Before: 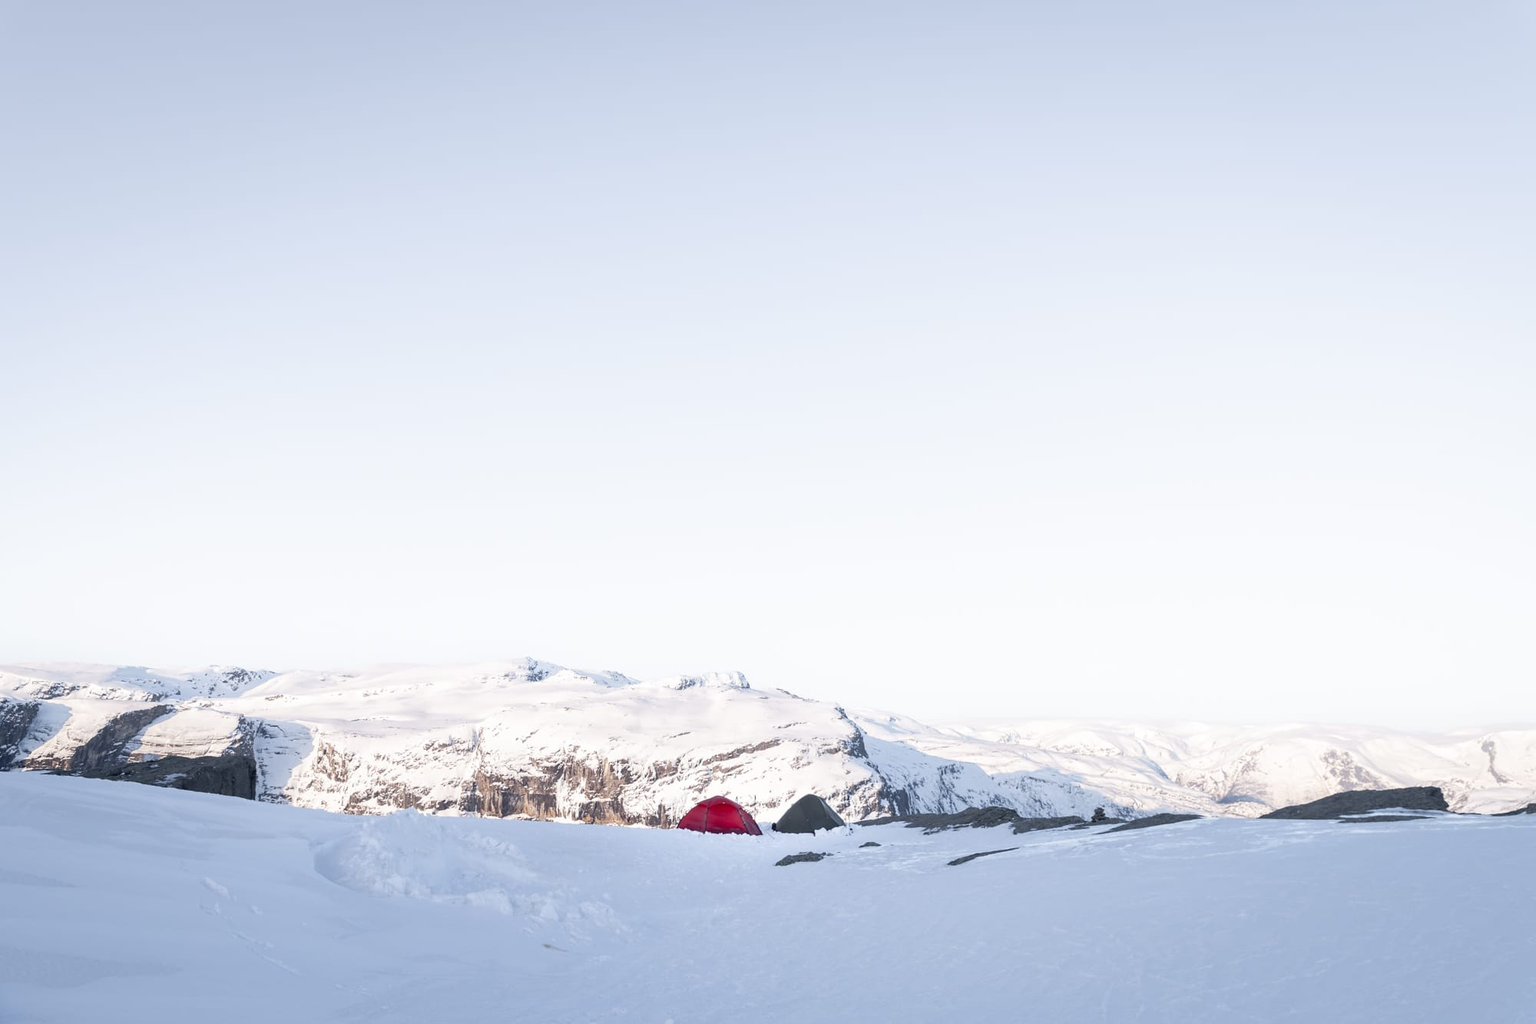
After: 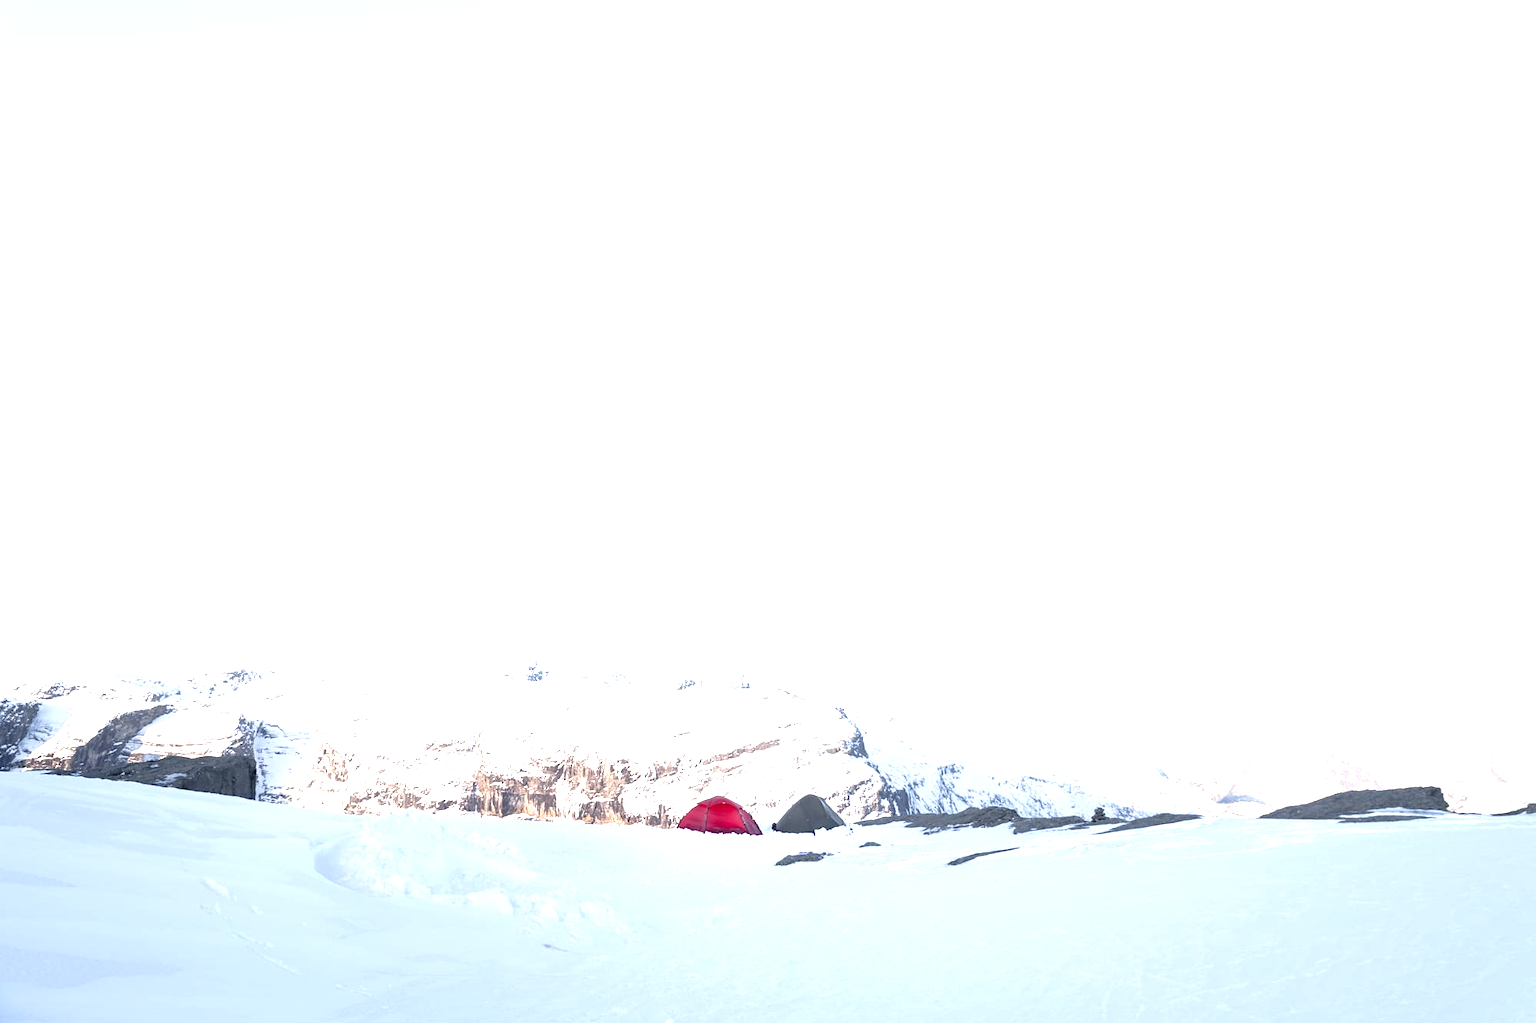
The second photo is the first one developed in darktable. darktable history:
exposure: exposure 1 EV, compensate highlight preservation false
white balance: emerald 1
